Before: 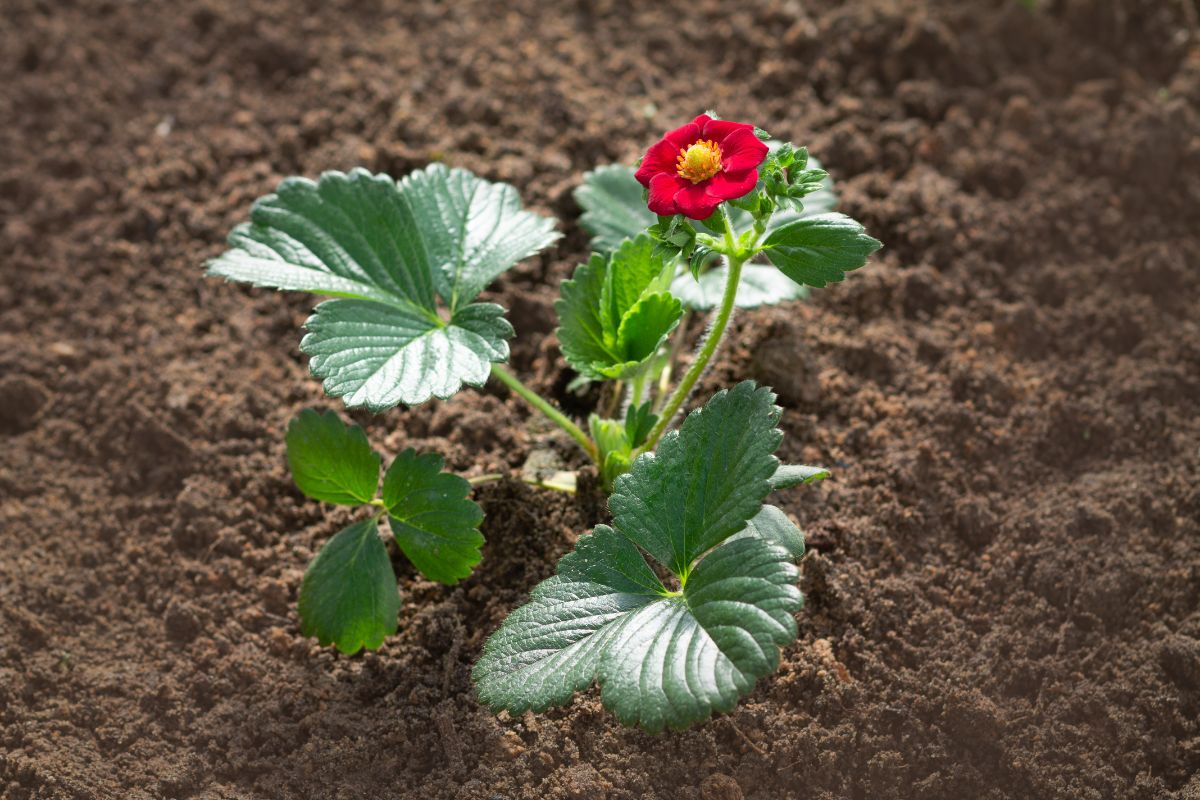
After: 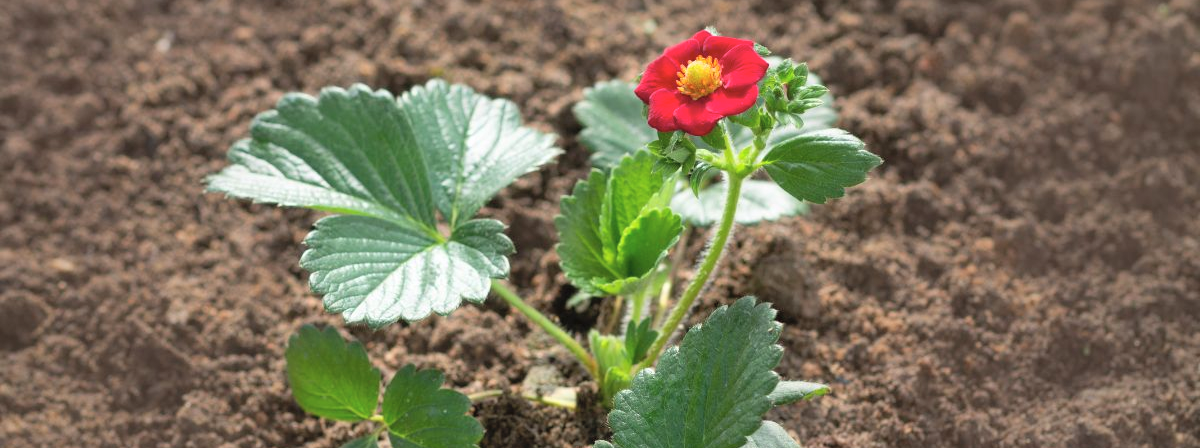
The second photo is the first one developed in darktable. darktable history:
contrast brightness saturation: brightness 0.139
crop and rotate: top 10.565%, bottom 33.392%
exposure: compensate highlight preservation false
shadows and highlights: shadows 48.06, highlights -42.38, soften with gaussian
